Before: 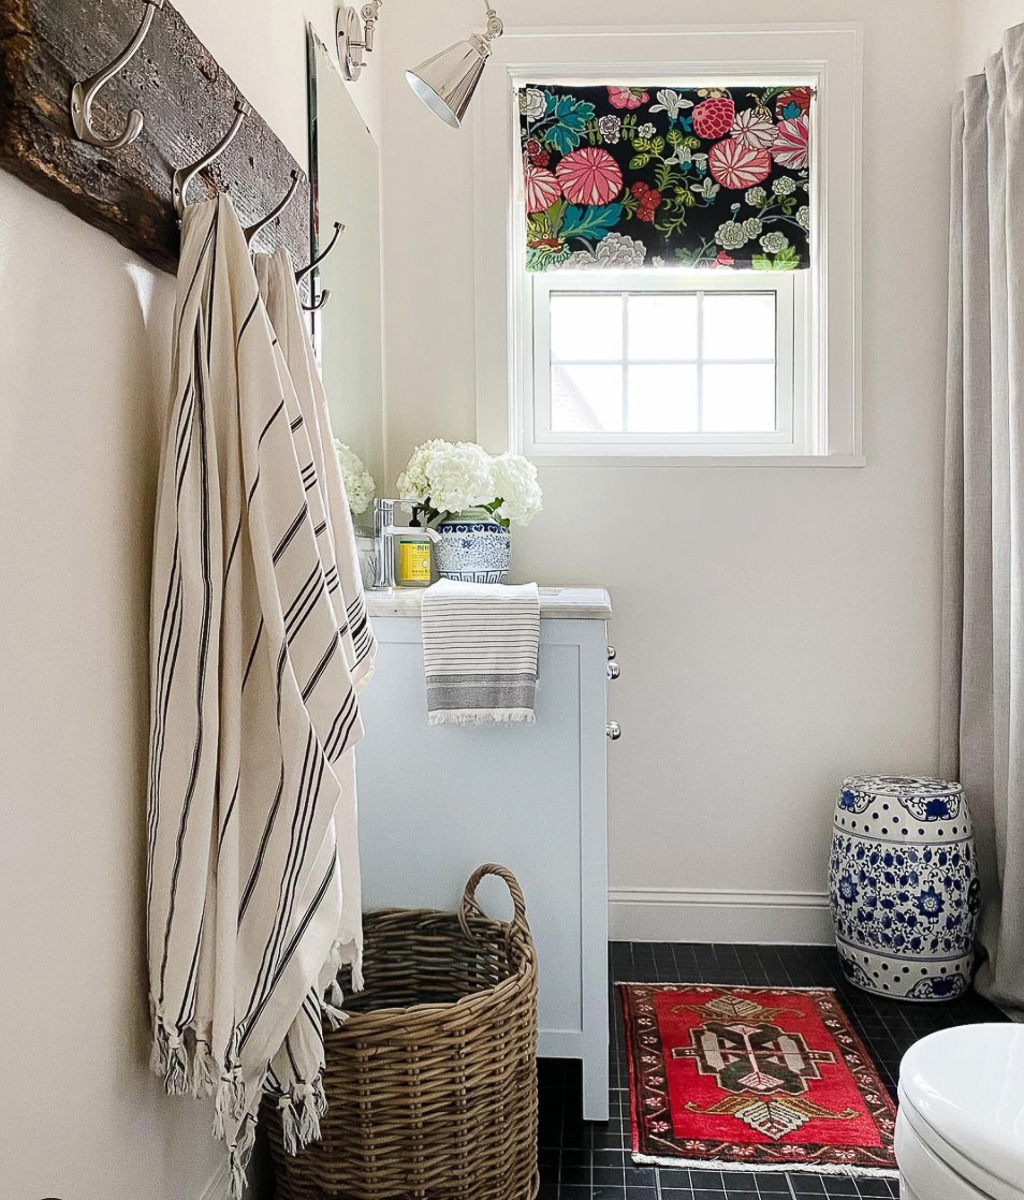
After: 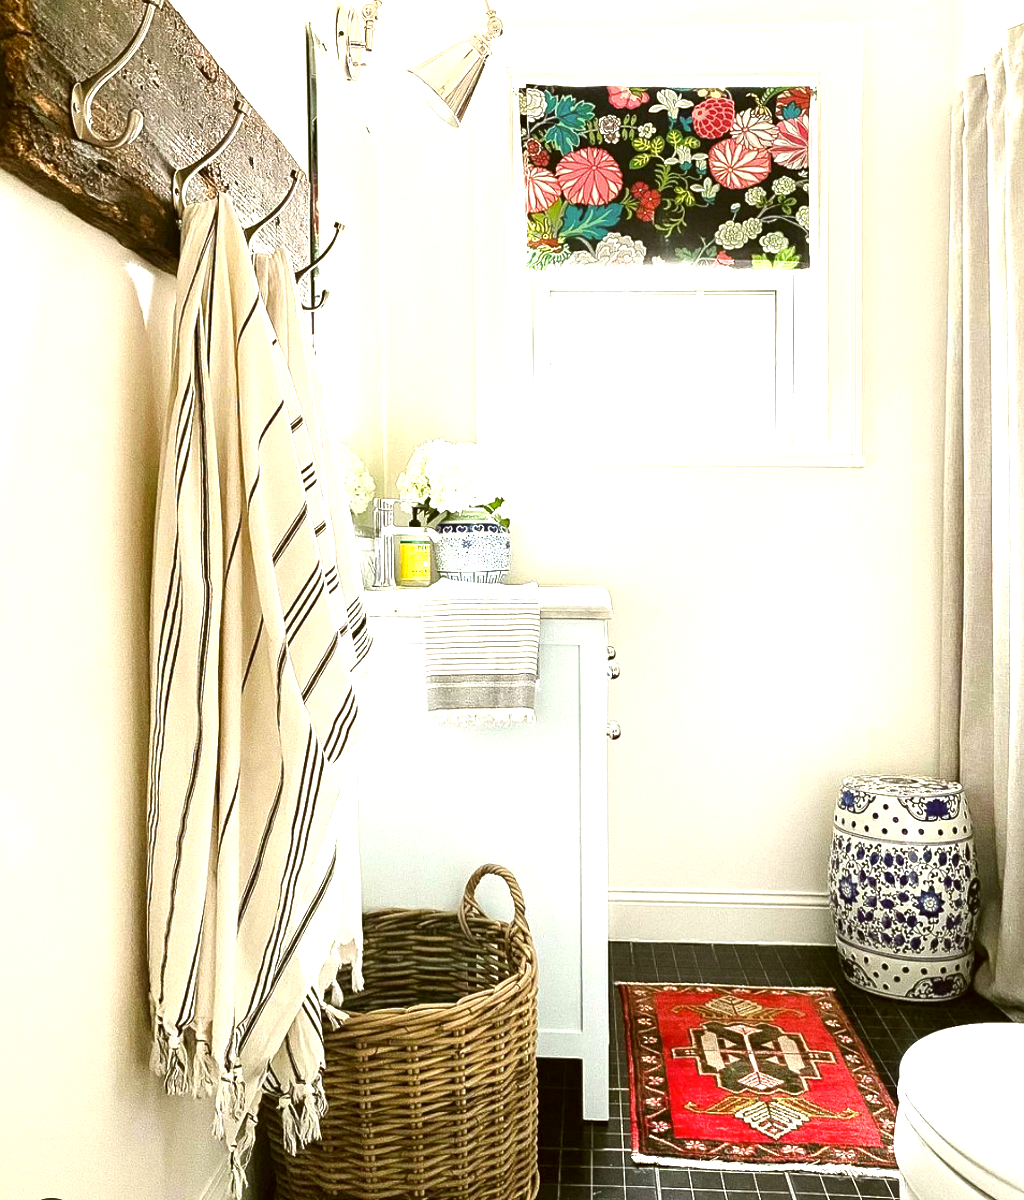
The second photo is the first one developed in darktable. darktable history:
exposure: black level correction 0, exposure 1.2 EV, compensate exposure bias true, compensate highlight preservation false
levels: mode automatic, levels [0, 0.352, 0.703]
color correction: highlights a* -1.25, highlights b* 10.05, shadows a* 0.387, shadows b* 18.78
